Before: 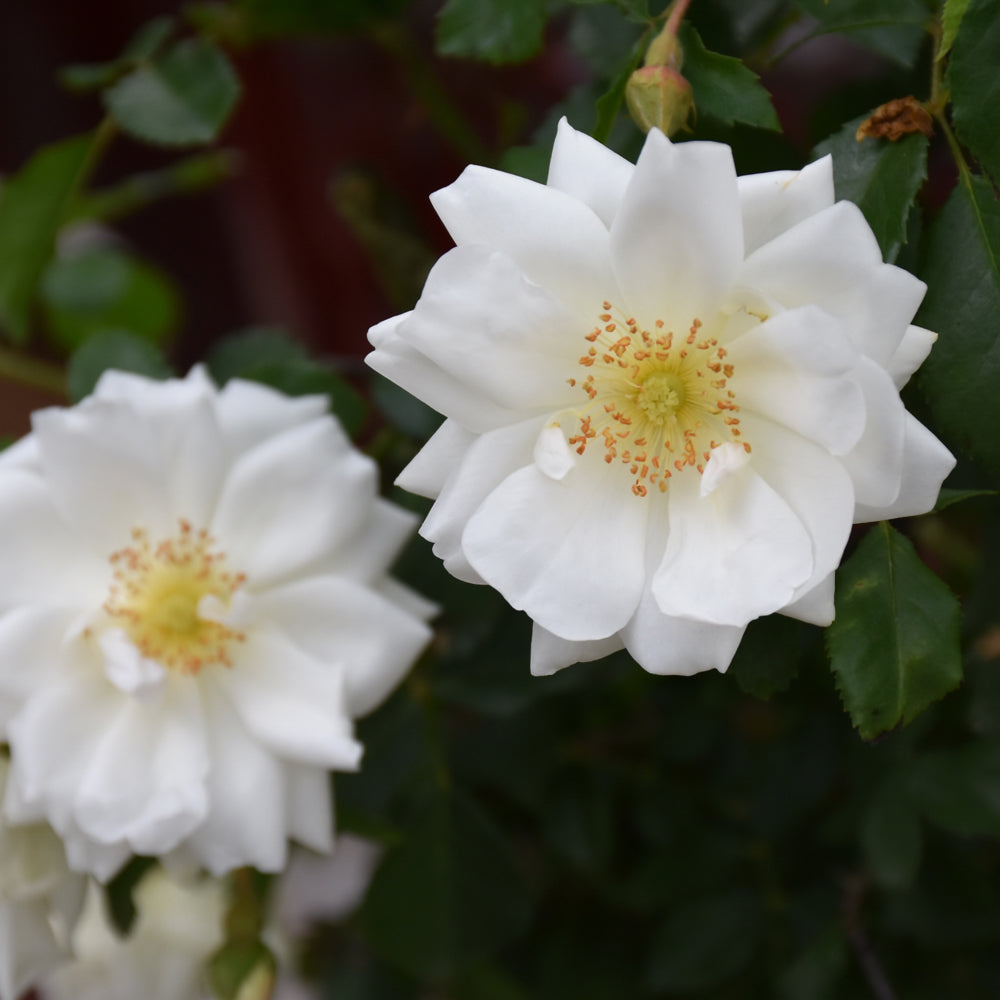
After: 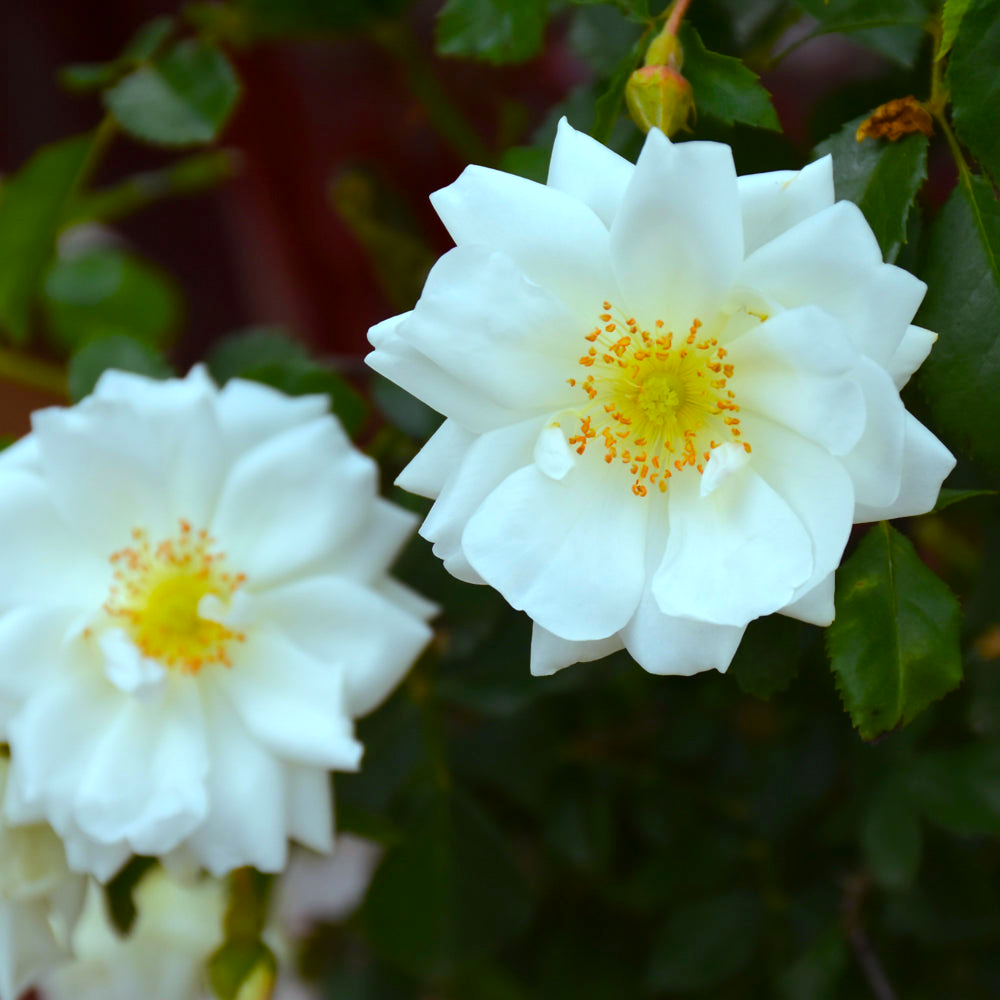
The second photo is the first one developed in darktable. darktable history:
color balance rgb: highlights gain › luminance 15.187%, highlights gain › chroma 3.925%, highlights gain › hue 209.18°, linear chroma grading › global chroma 15.276%, perceptual saturation grading › global saturation 30.557%, perceptual brilliance grading › mid-tones 9.306%, perceptual brilliance grading › shadows 14.836%
